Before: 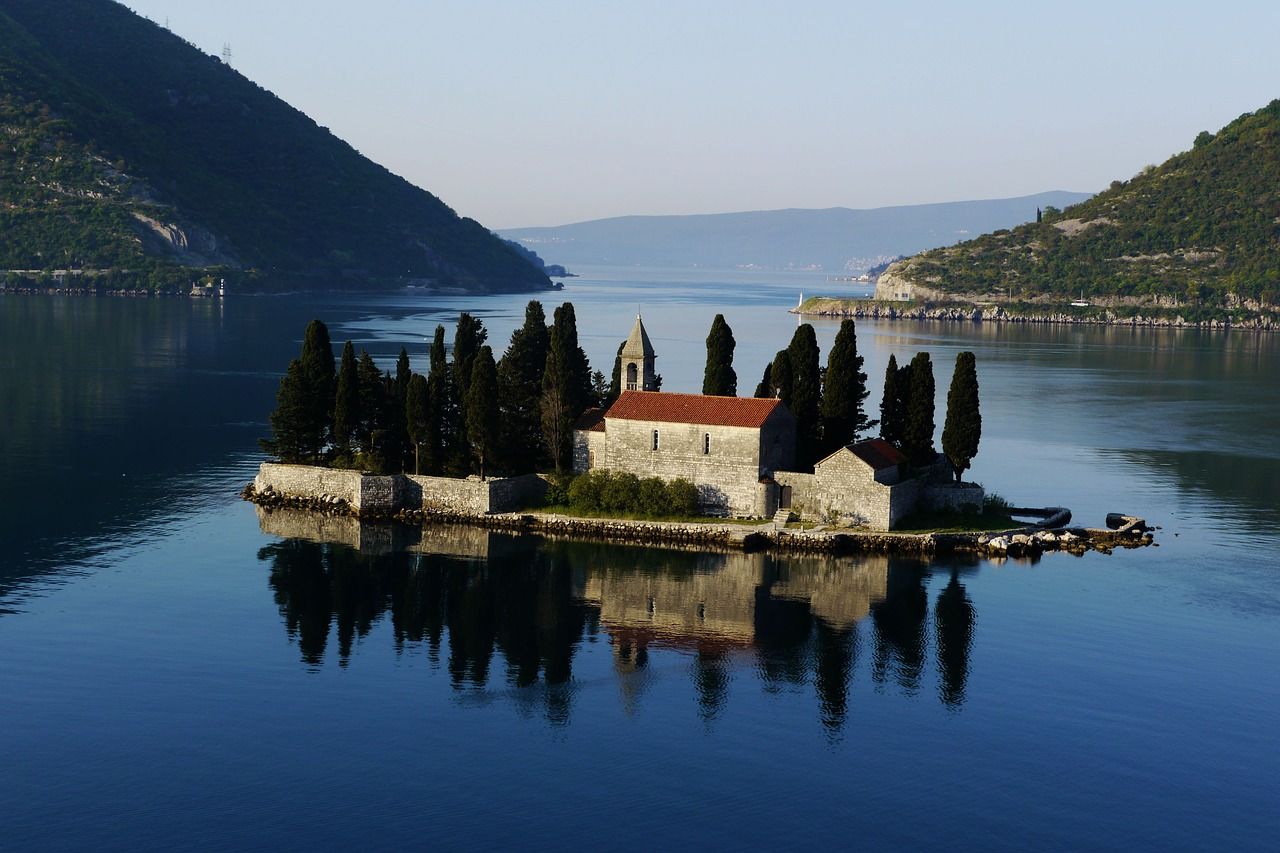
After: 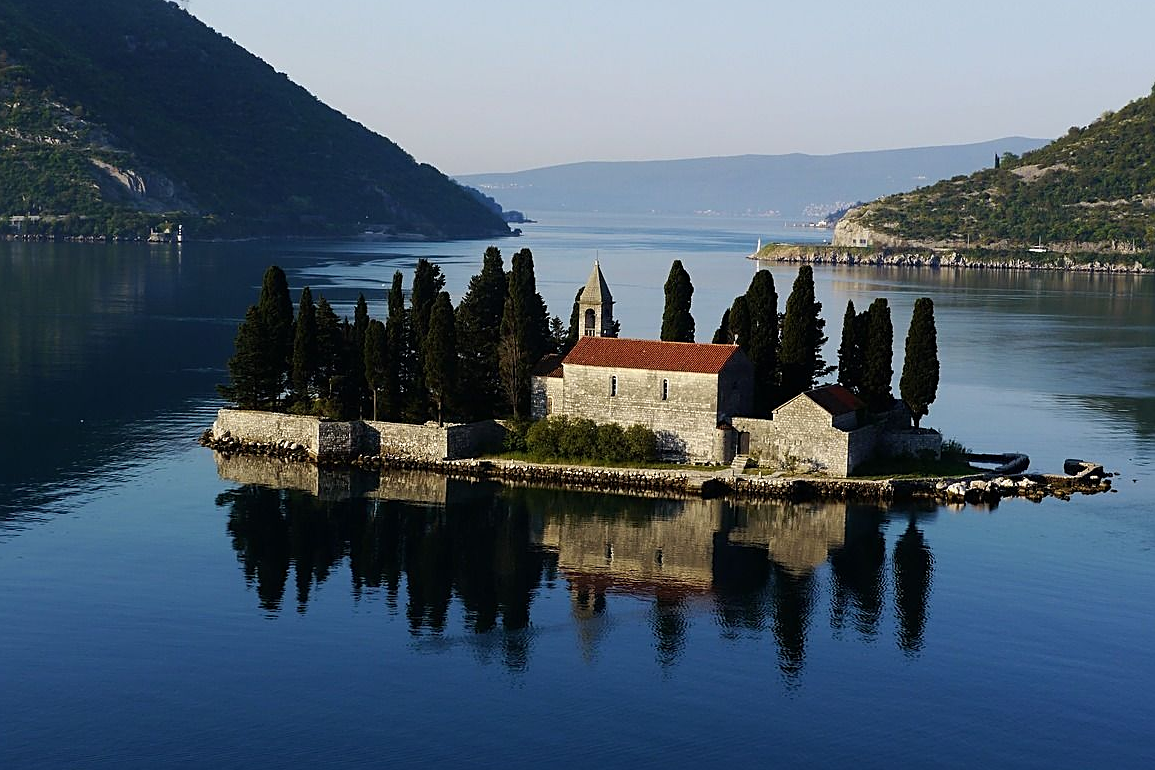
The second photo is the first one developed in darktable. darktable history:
crop: left 3.305%, top 6.436%, right 6.389%, bottom 3.258%
sharpen: on, module defaults
